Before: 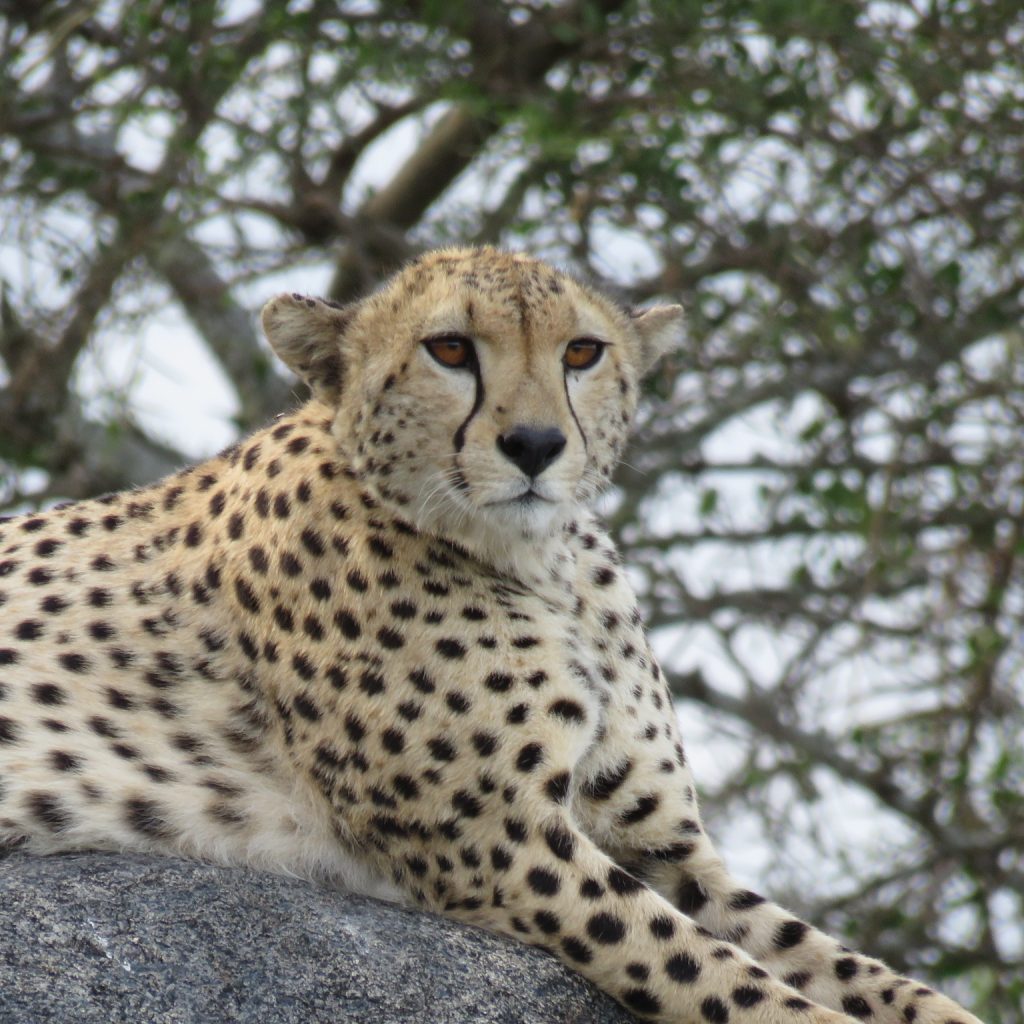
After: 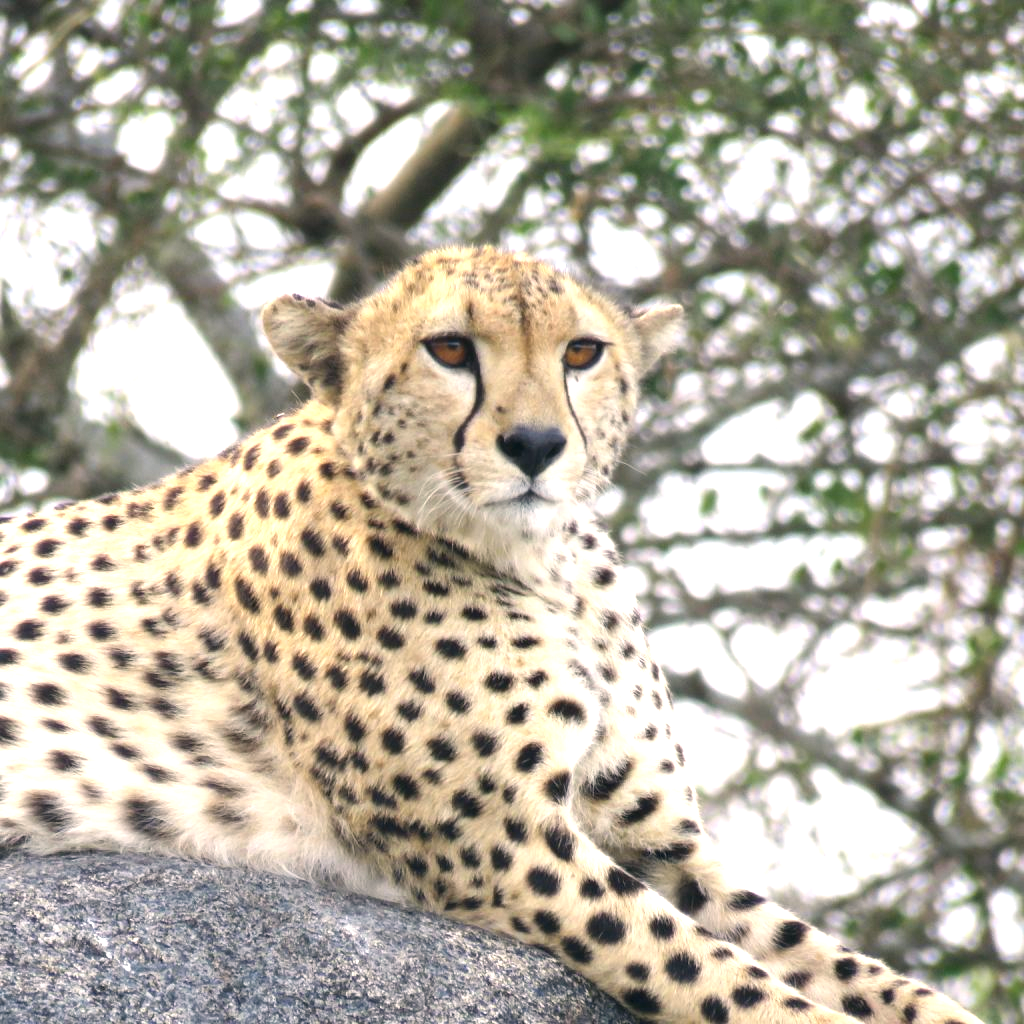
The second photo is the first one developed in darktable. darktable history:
color correction: highlights a* 5.38, highlights b* 5.3, shadows a* -4.26, shadows b* -5.11
exposure: exposure 1.223 EV, compensate highlight preservation false
